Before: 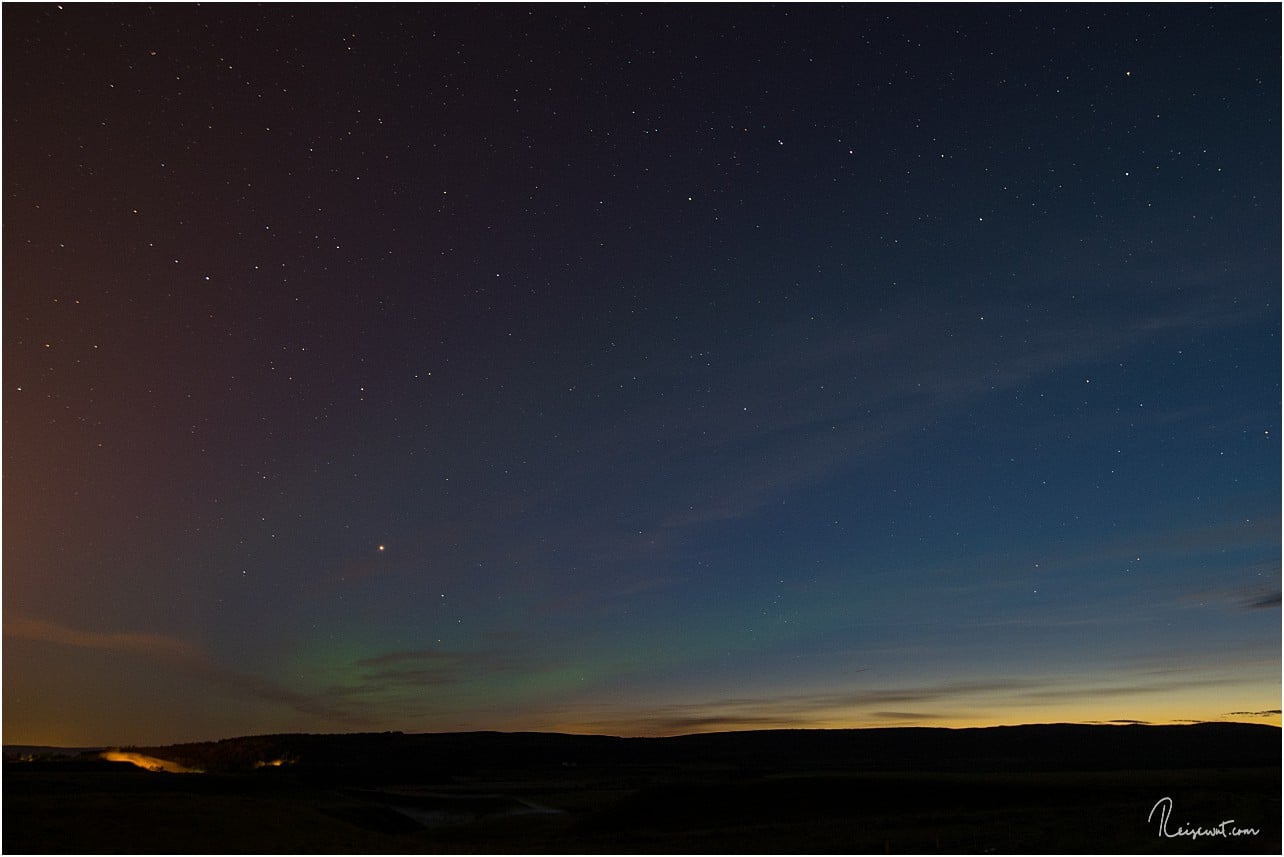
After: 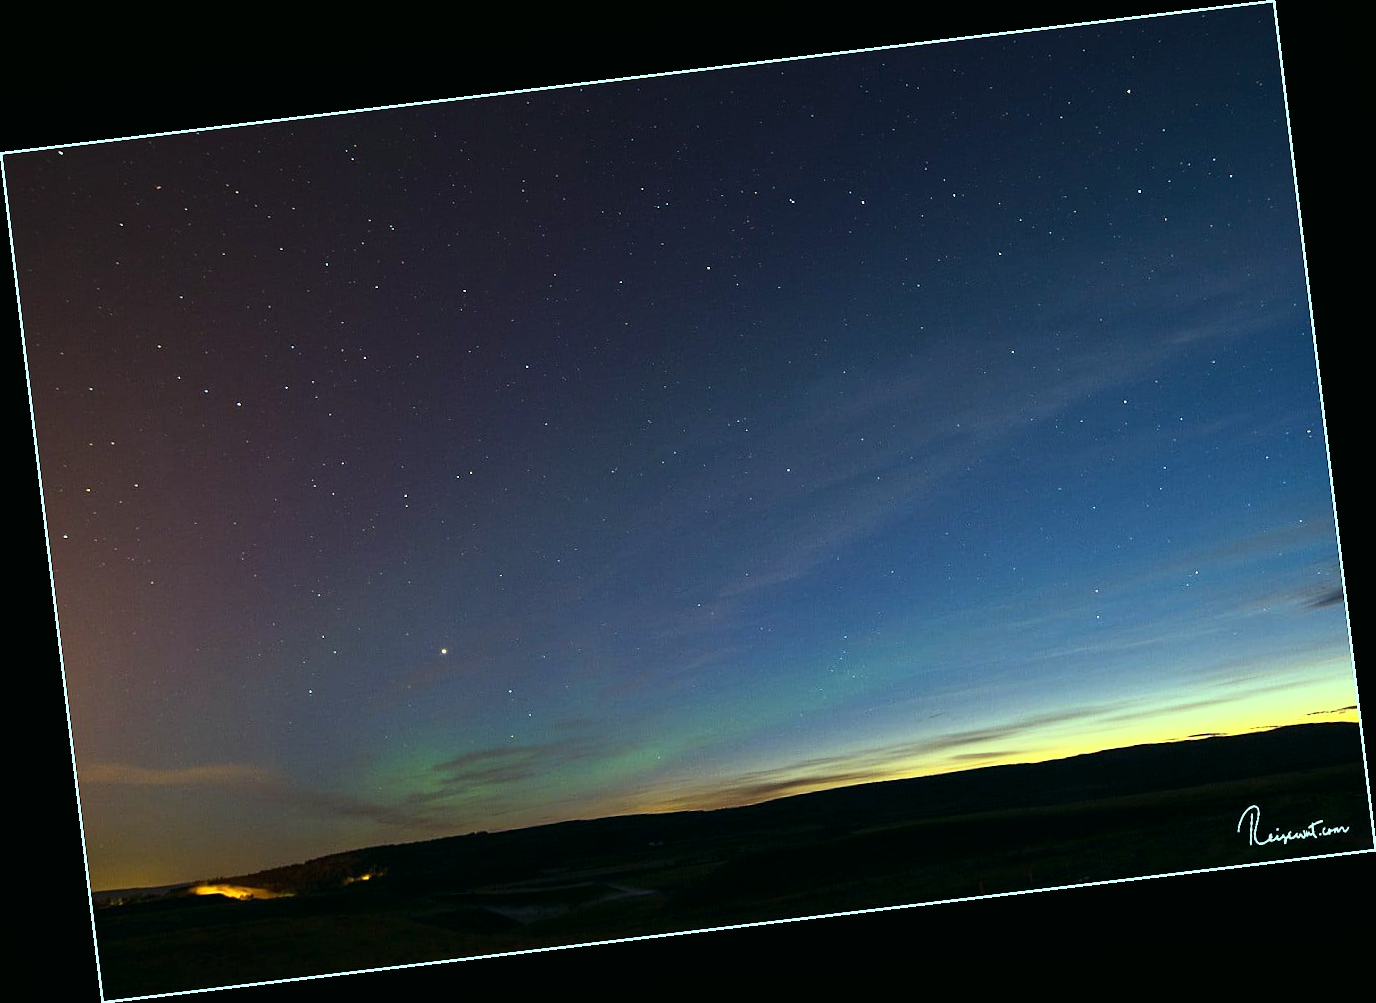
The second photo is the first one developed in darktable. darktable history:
base curve: curves: ch0 [(0, 0) (0.557, 0.834) (1, 1)]
exposure: exposure 0.6 EV, compensate highlight preservation false
tone equalizer: -8 EV -0.417 EV, -7 EV -0.389 EV, -6 EV -0.333 EV, -5 EV -0.222 EV, -3 EV 0.222 EV, -2 EV 0.333 EV, -1 EV 0.389 EV, +0 EV 0.417 EV, edges refinement/feathering 500, mask exposure compensation -1.57 EV, preserve details no
shadows and highlights: shadows -21.3, highlights 100, soften with gaussian
rotate and perspective: rotation -6.83°, automatic cropping off
color balance: mode lift, gamma, gain (sRGB), lift [0.997, 0.979, 1.021, 1.011], gamma [1, 1.084, 0.916, 0.998], gain [1, 0.87, 1.13, 1.101], contrast 4.55%, contrast fulcrum 38.24%, output saturation 104.09%
